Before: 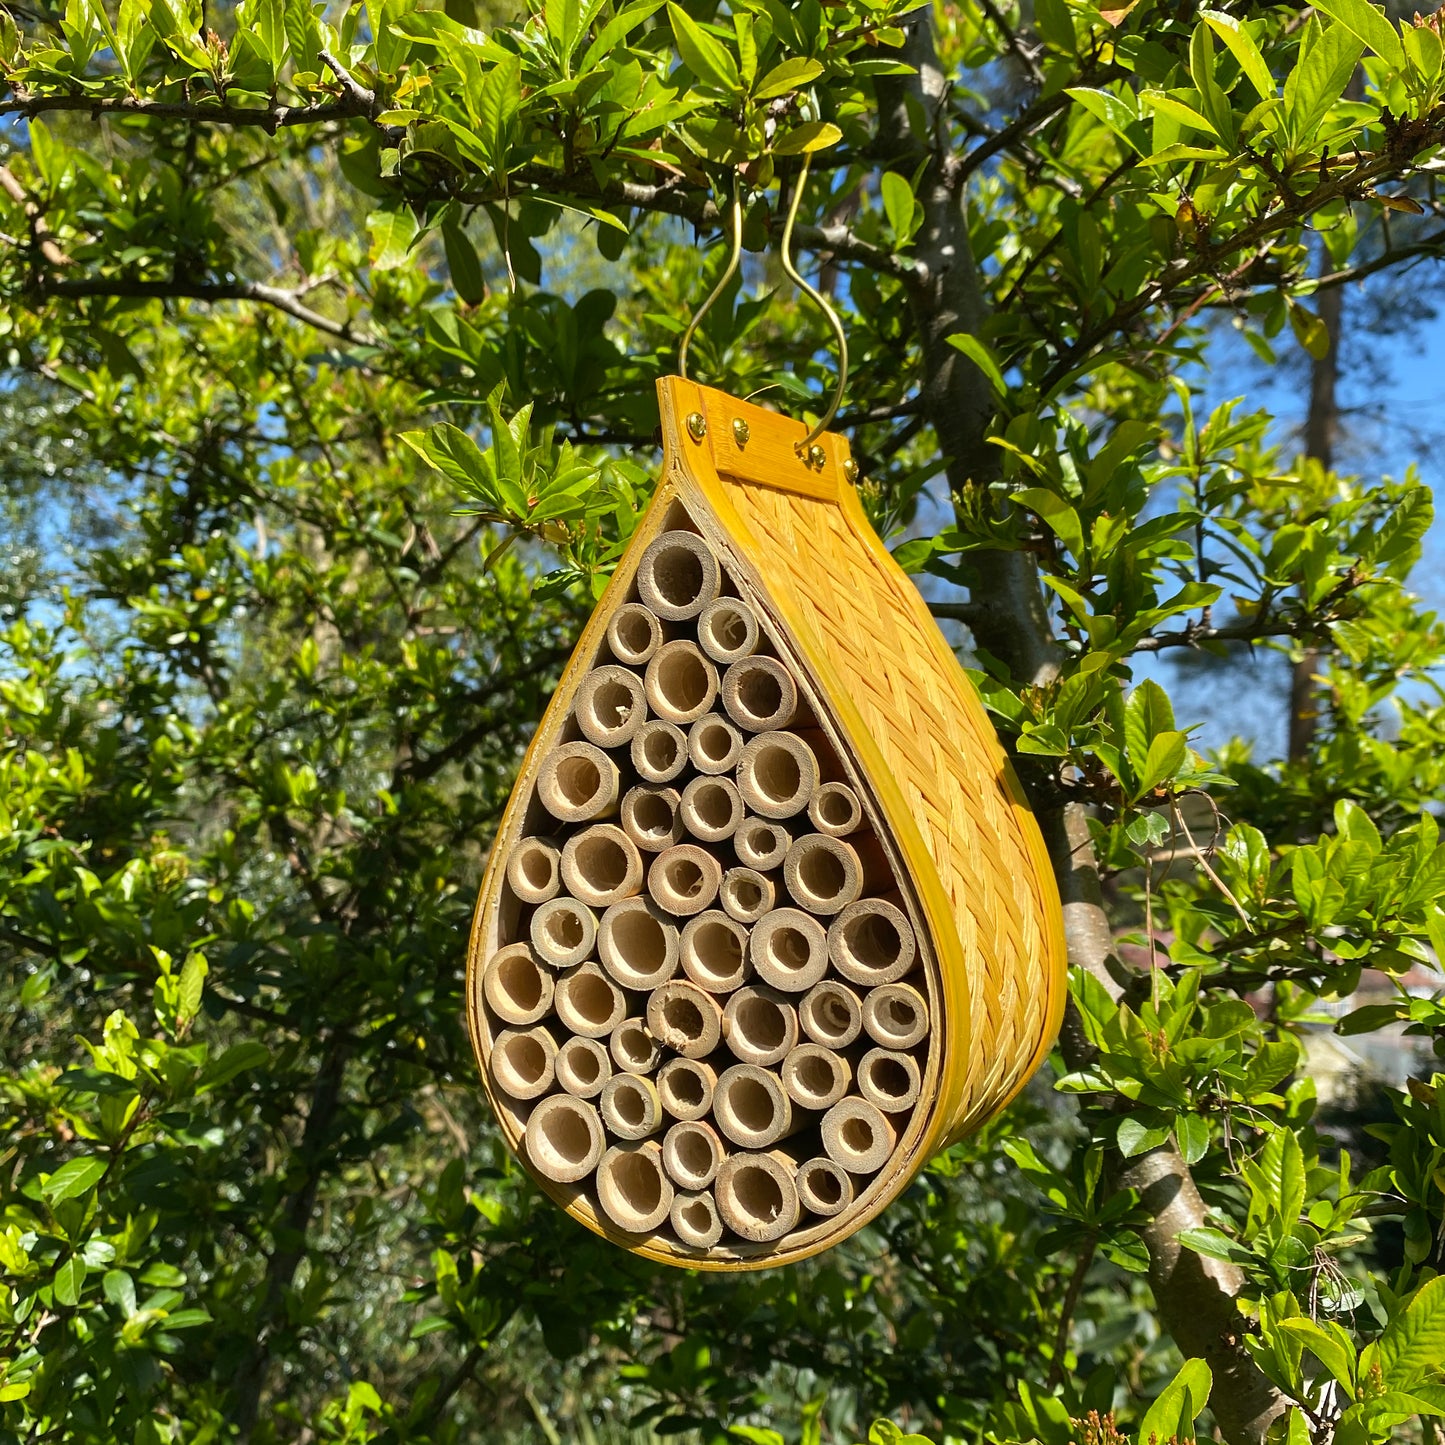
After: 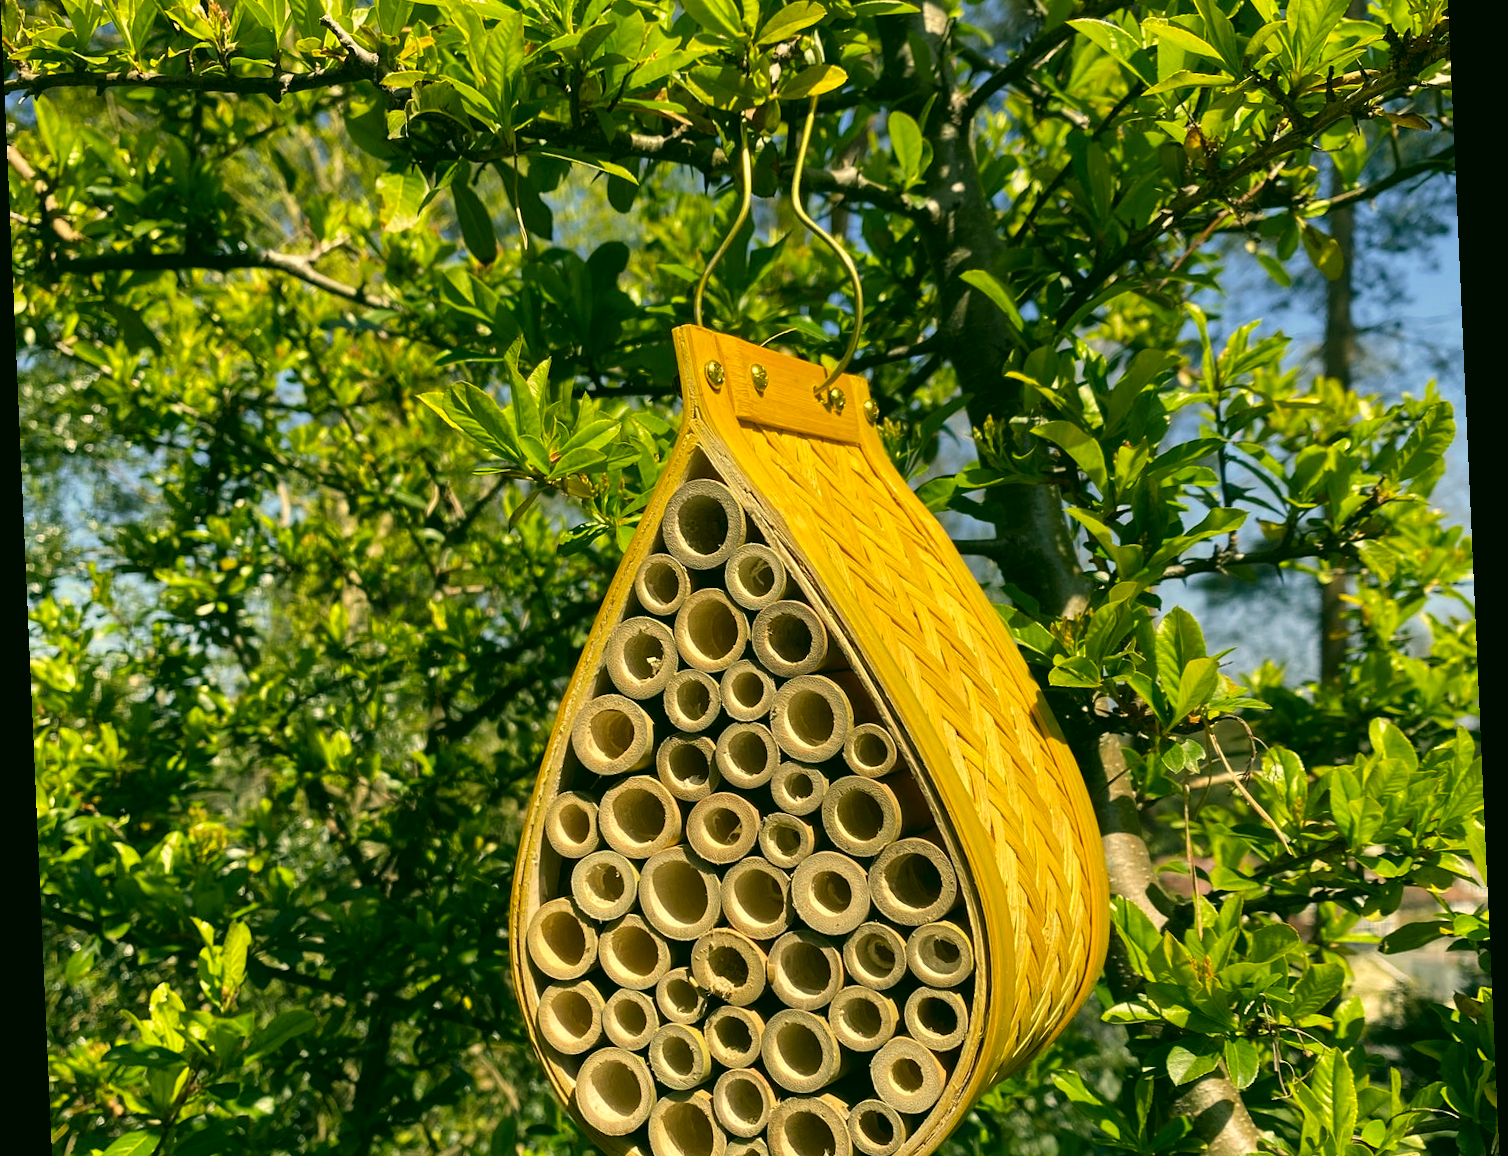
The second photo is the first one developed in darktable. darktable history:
crop: top 5.667%, bottom 17.637%
color correction: highlights a* 5.3, highlights b* 24.26, shadows a* -15.58, shadows b* 4.02
rotate and perspective: rotation -2.56°, automatic cropping off
local contrast: mode bilateral grid, contrast 20, coarseness 50, detail 120%, midtone range 0.2
